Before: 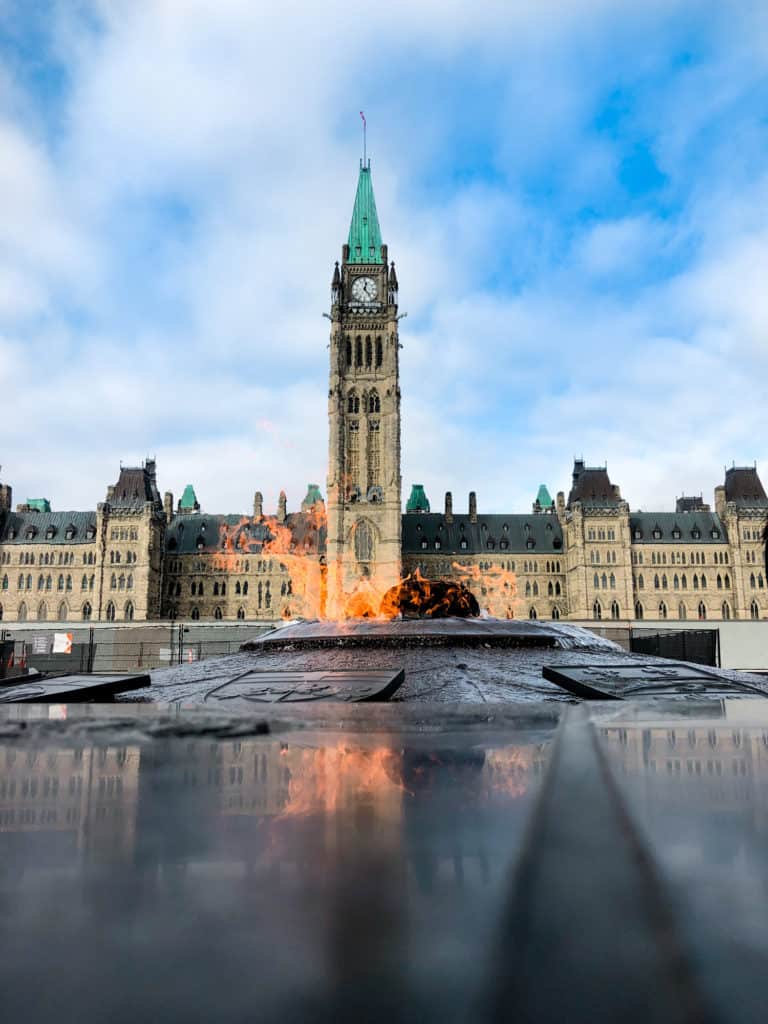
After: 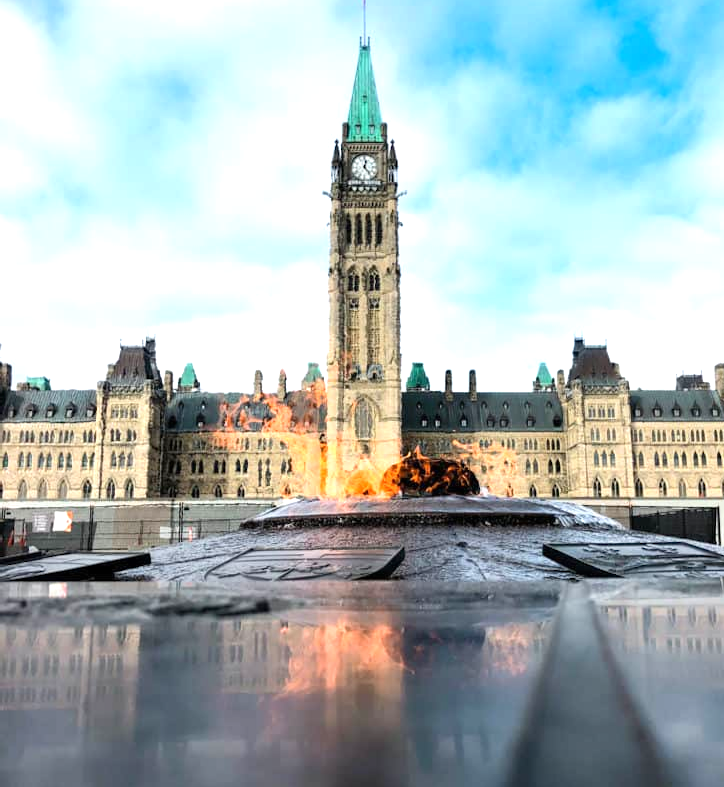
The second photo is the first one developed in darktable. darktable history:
exposure: black level correction 0, exposure 0.703 EV, compensate exposure bias true, compensate highlight preservation false
crop and rotate: angle 0.052°, top 11.919%, right 5.577%, bottom 11.036%
